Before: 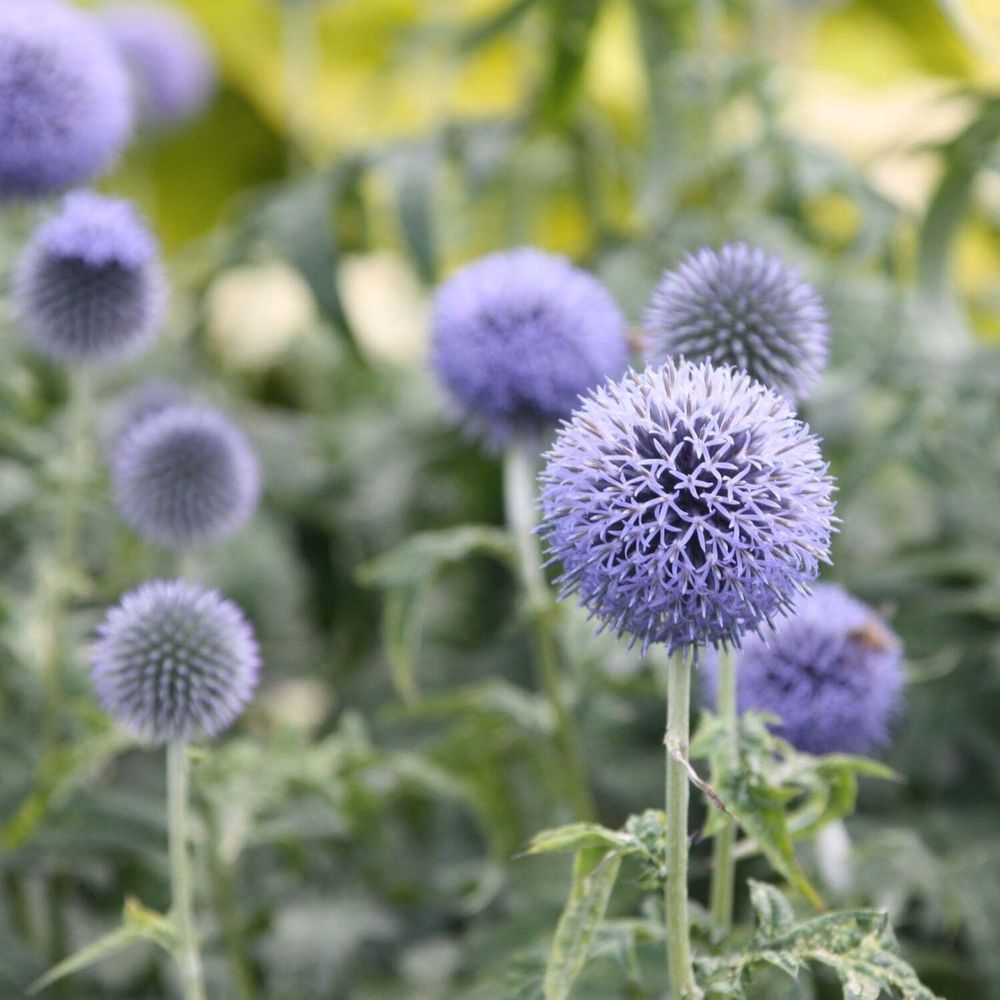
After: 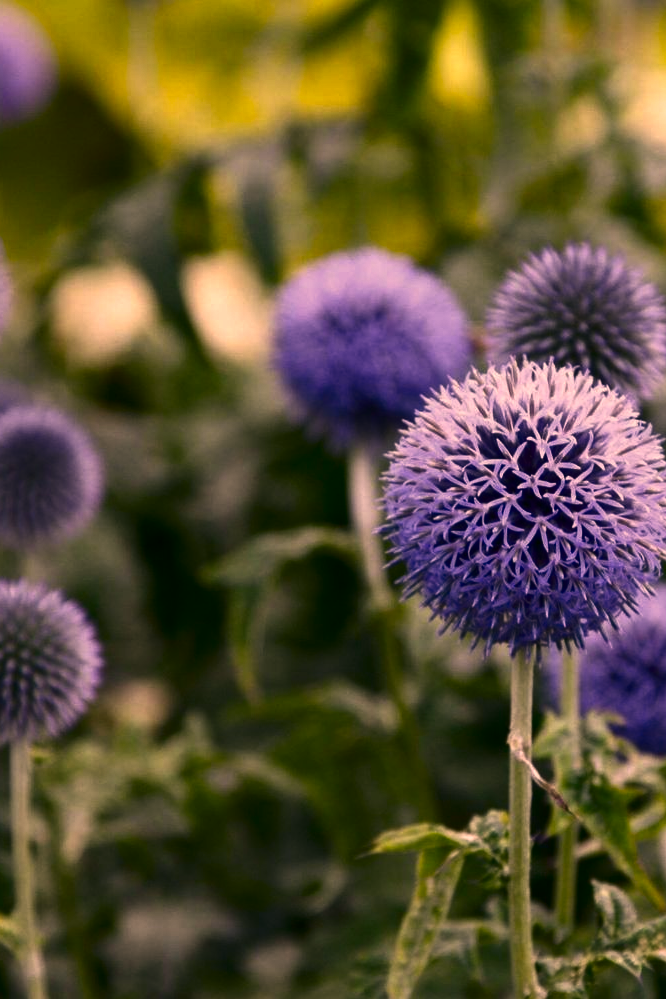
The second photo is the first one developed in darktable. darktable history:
color correction: highlights a* 21.88, highlights b* 22.25
crop and rotate: left 15.754%, right 17.579%
exposure: black level correction -0.003, exposure 0.04 EV, compensate highlight preservation false
contrast brightness saturation: contrast 0.09, brightness -0.59, saturation 0.17
